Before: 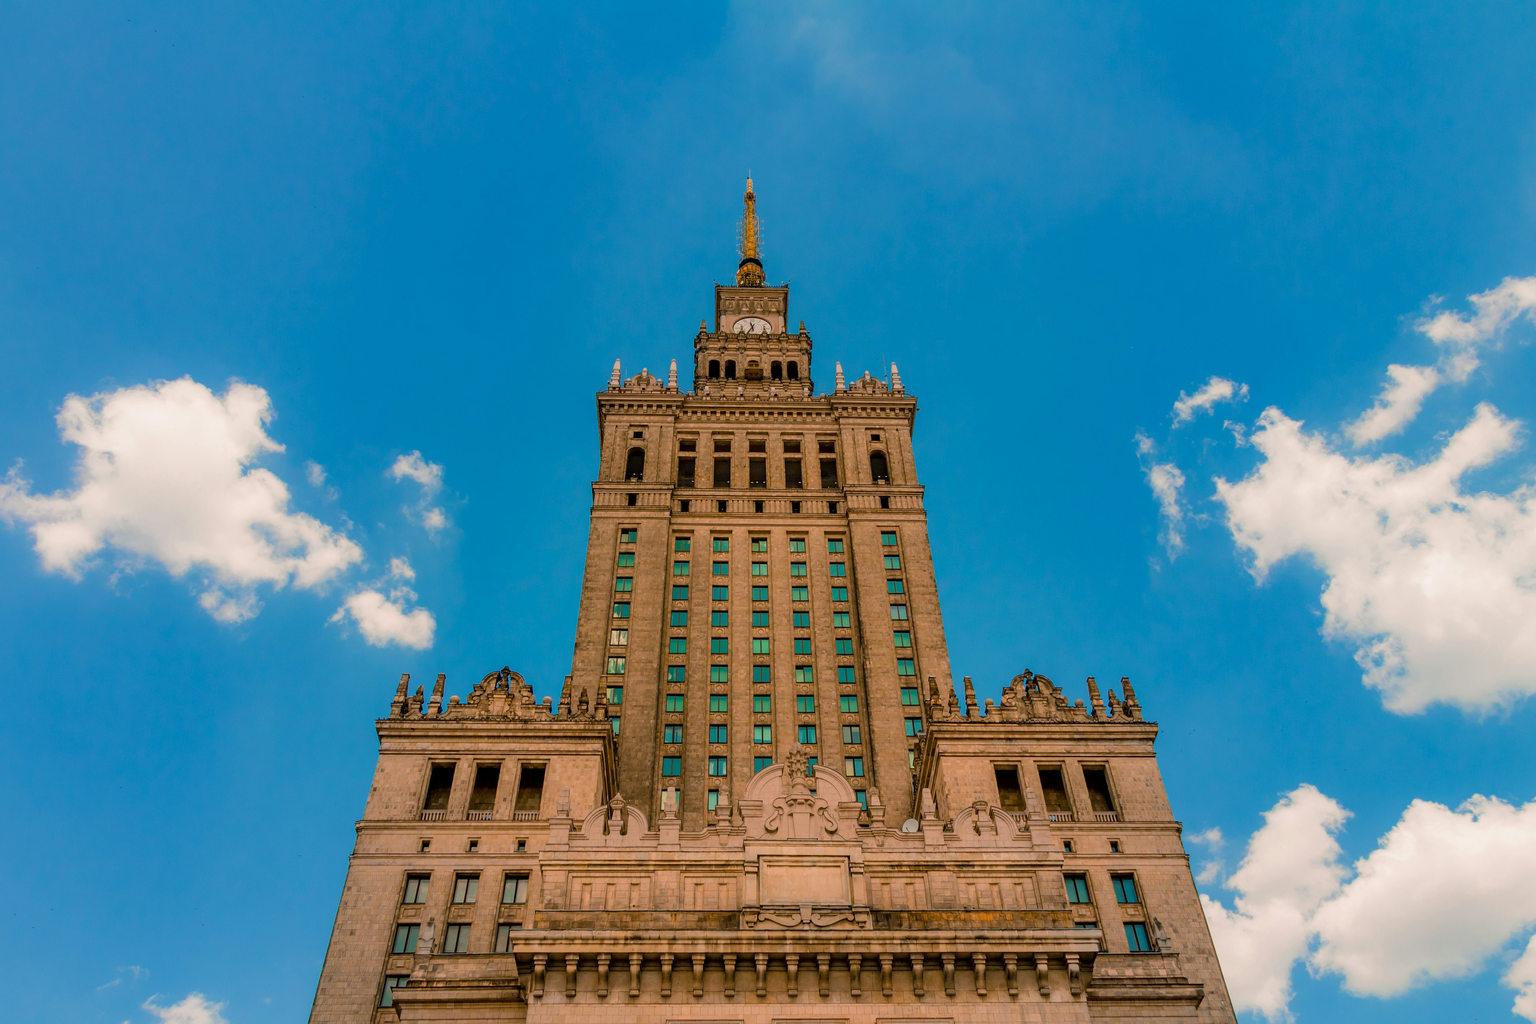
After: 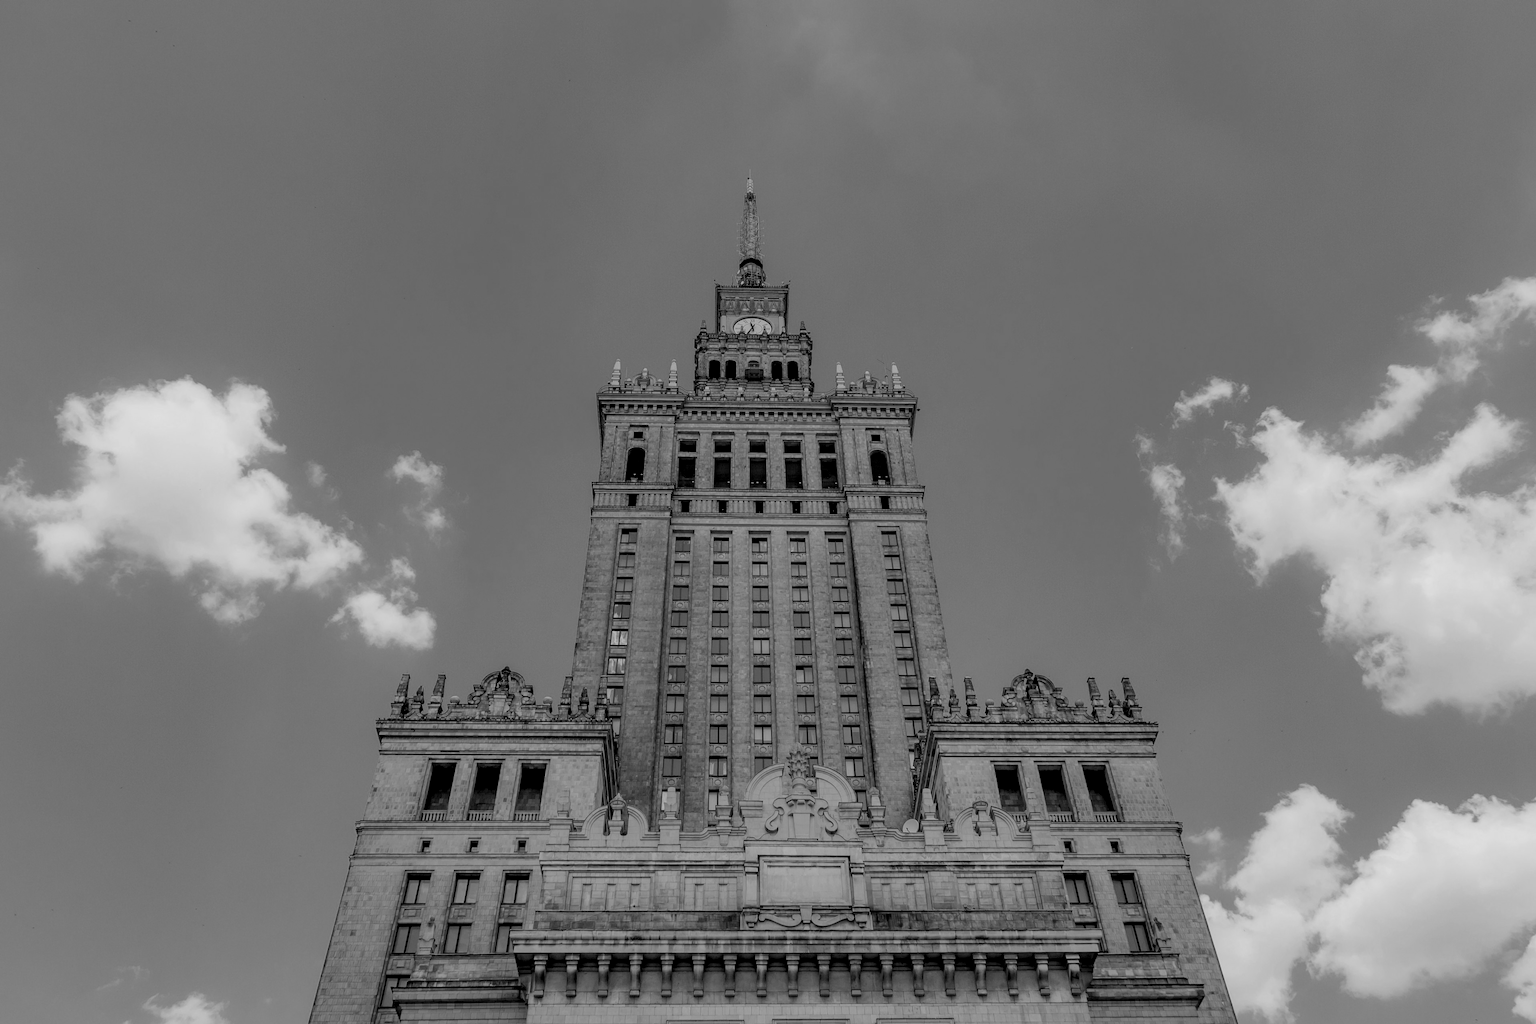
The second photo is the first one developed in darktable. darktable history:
monochrome: on, module defaults
exposure: black level correction 0.006, exposure -0.226 EV, compensate highlight preservation false
